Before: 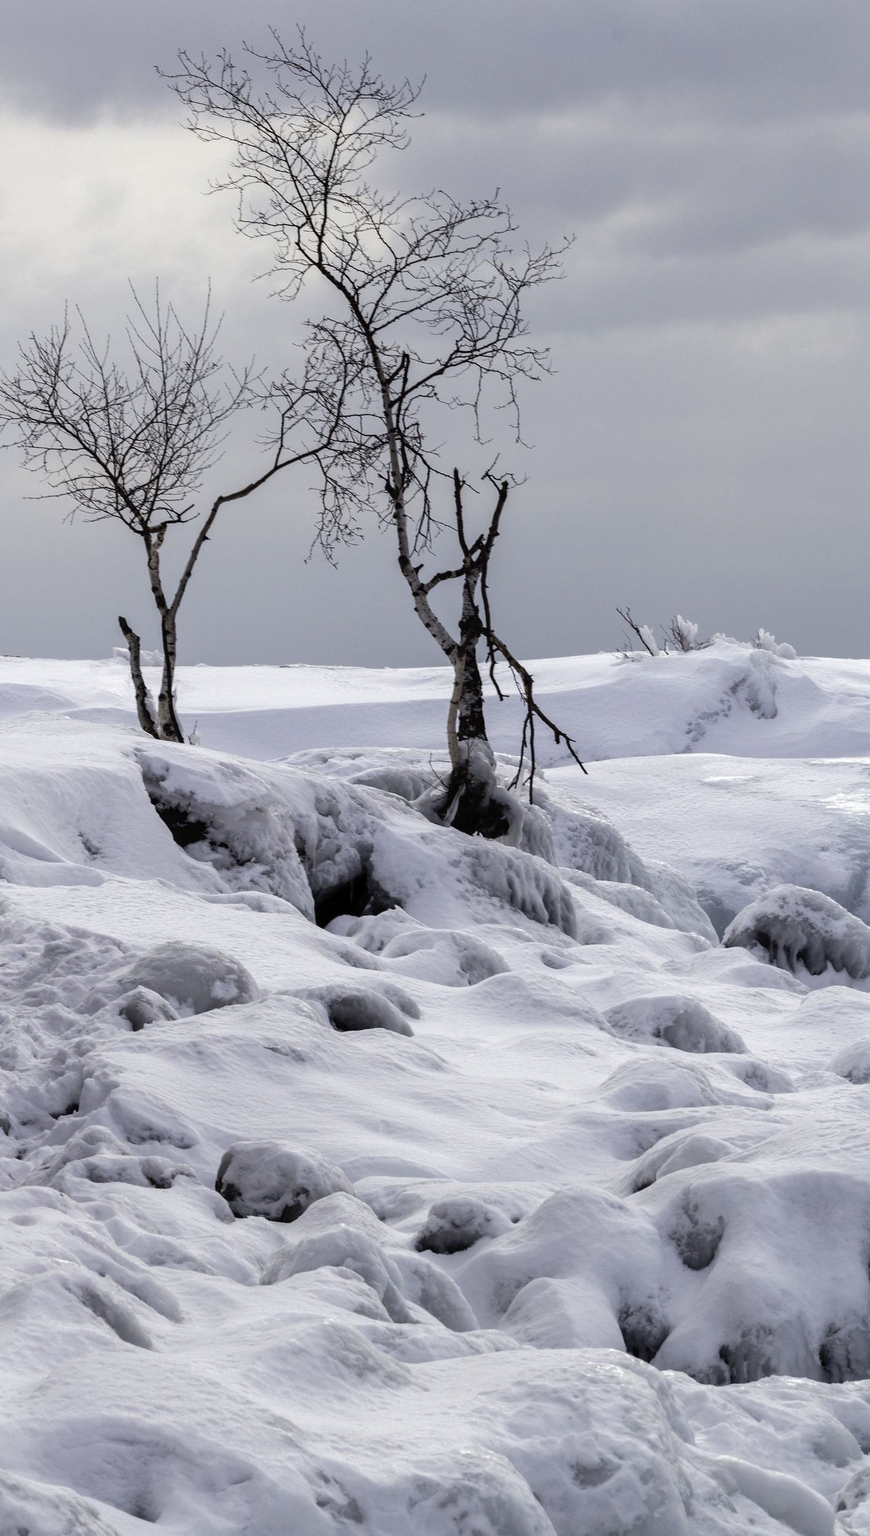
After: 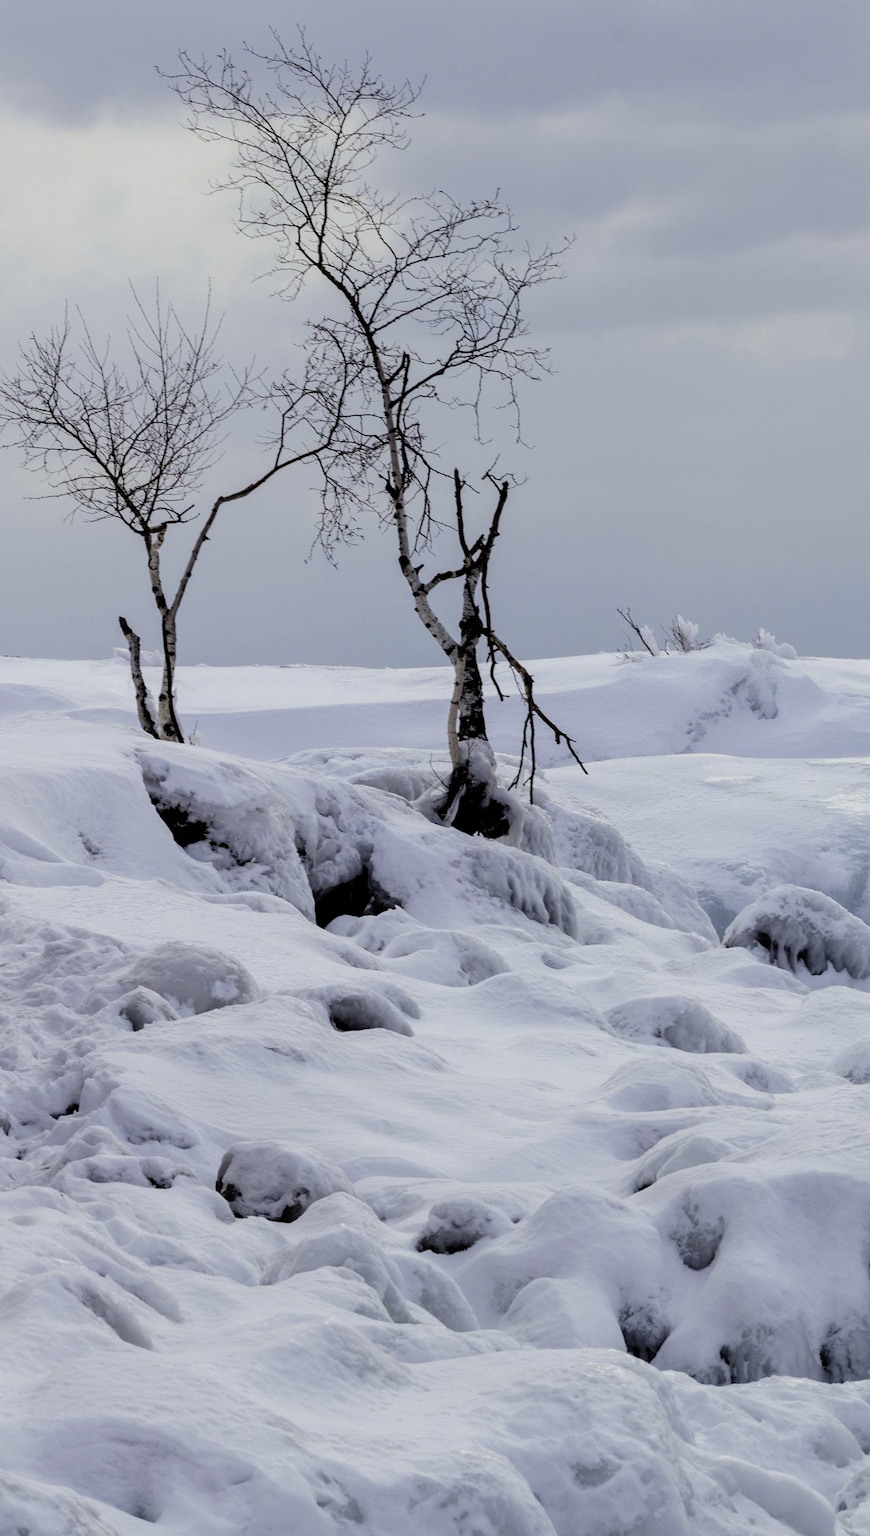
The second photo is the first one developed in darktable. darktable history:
exposure: black level correction 0.001, exposure 0.5 EV, compensate exposure bias true, compensate highlight preservation false
filmic rgb: black relative exposure -6.59 EV, white relative exposure 4.71 EV, hardness 3.13, contrast 0.805
velvia: on, module defaults
tone equalizer: on, module defaults
white balance: red 0.986, blue 1.01
